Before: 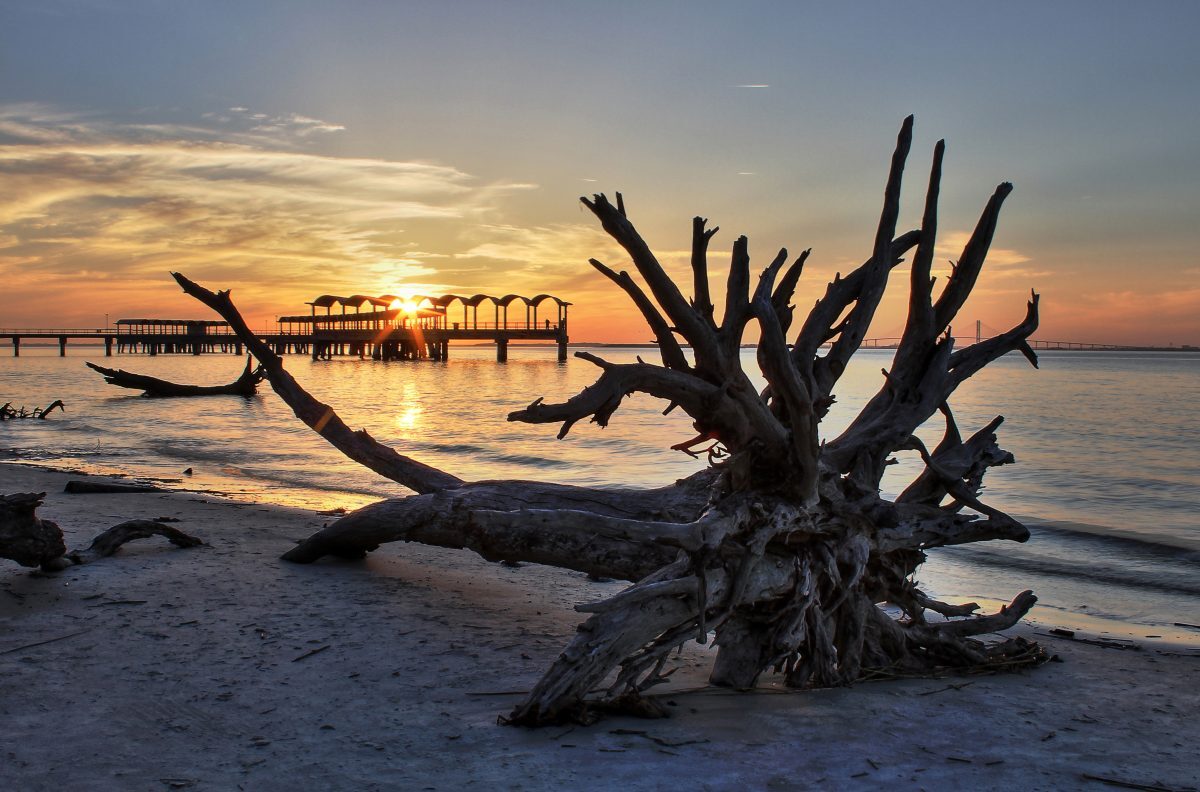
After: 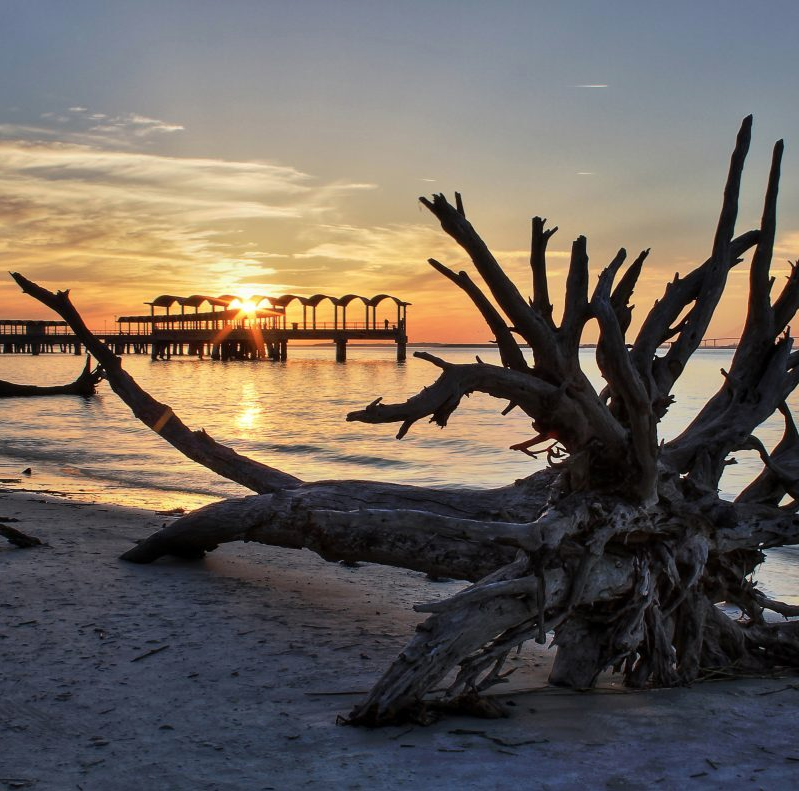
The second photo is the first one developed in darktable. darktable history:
crop and rotate: left 13.464%, right 19.95%
contrast brightness saturation: contrast 0.008, saturation -0.048
